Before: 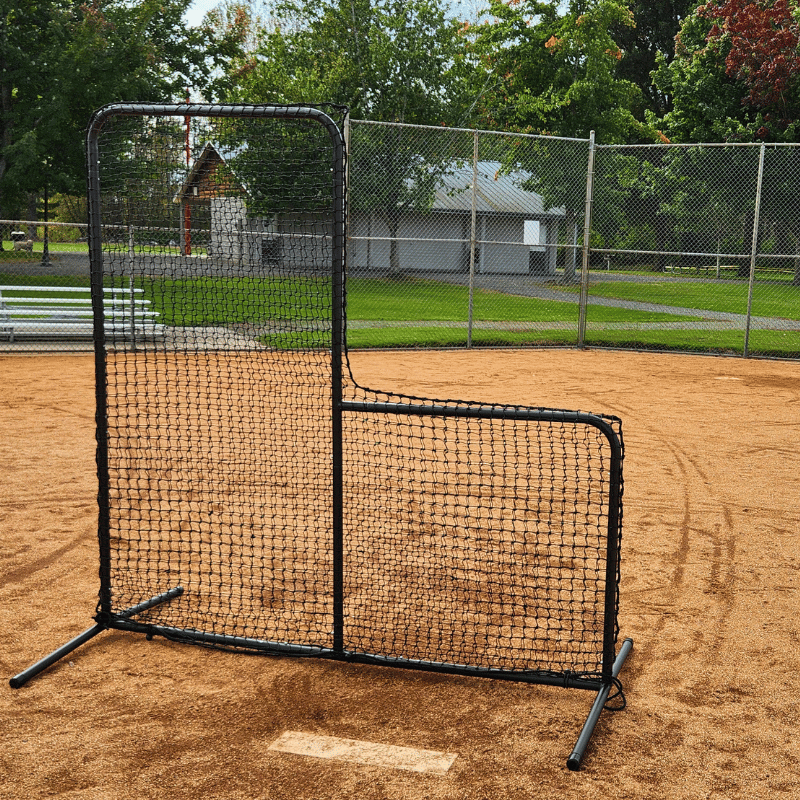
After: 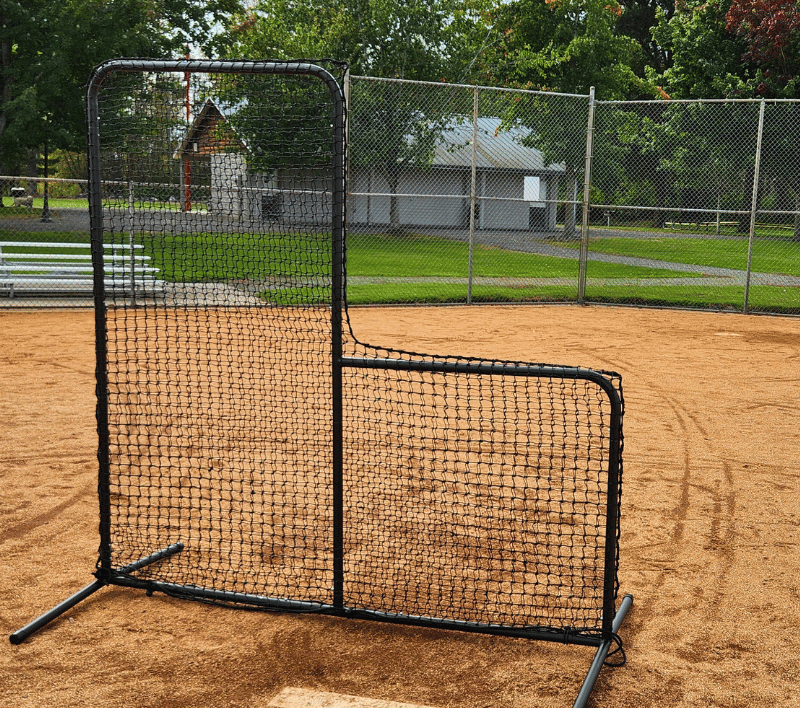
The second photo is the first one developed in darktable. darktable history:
crop and rotate: top 5.559%, bottom 5.844%
